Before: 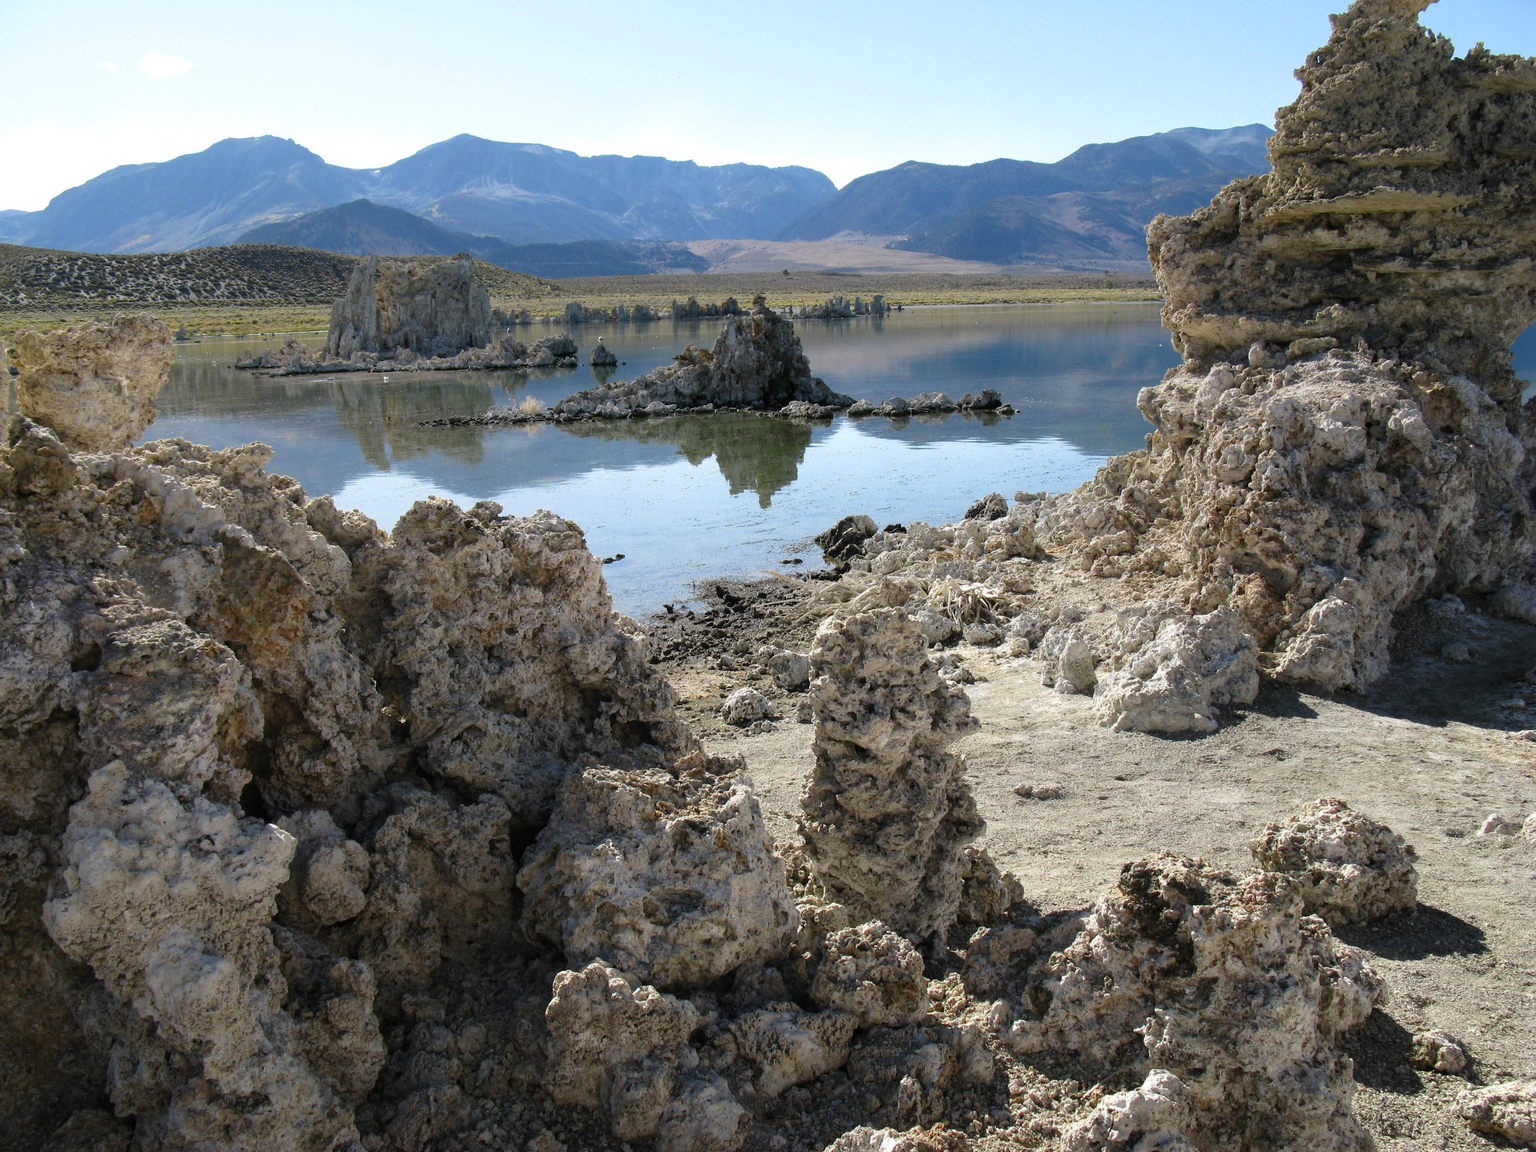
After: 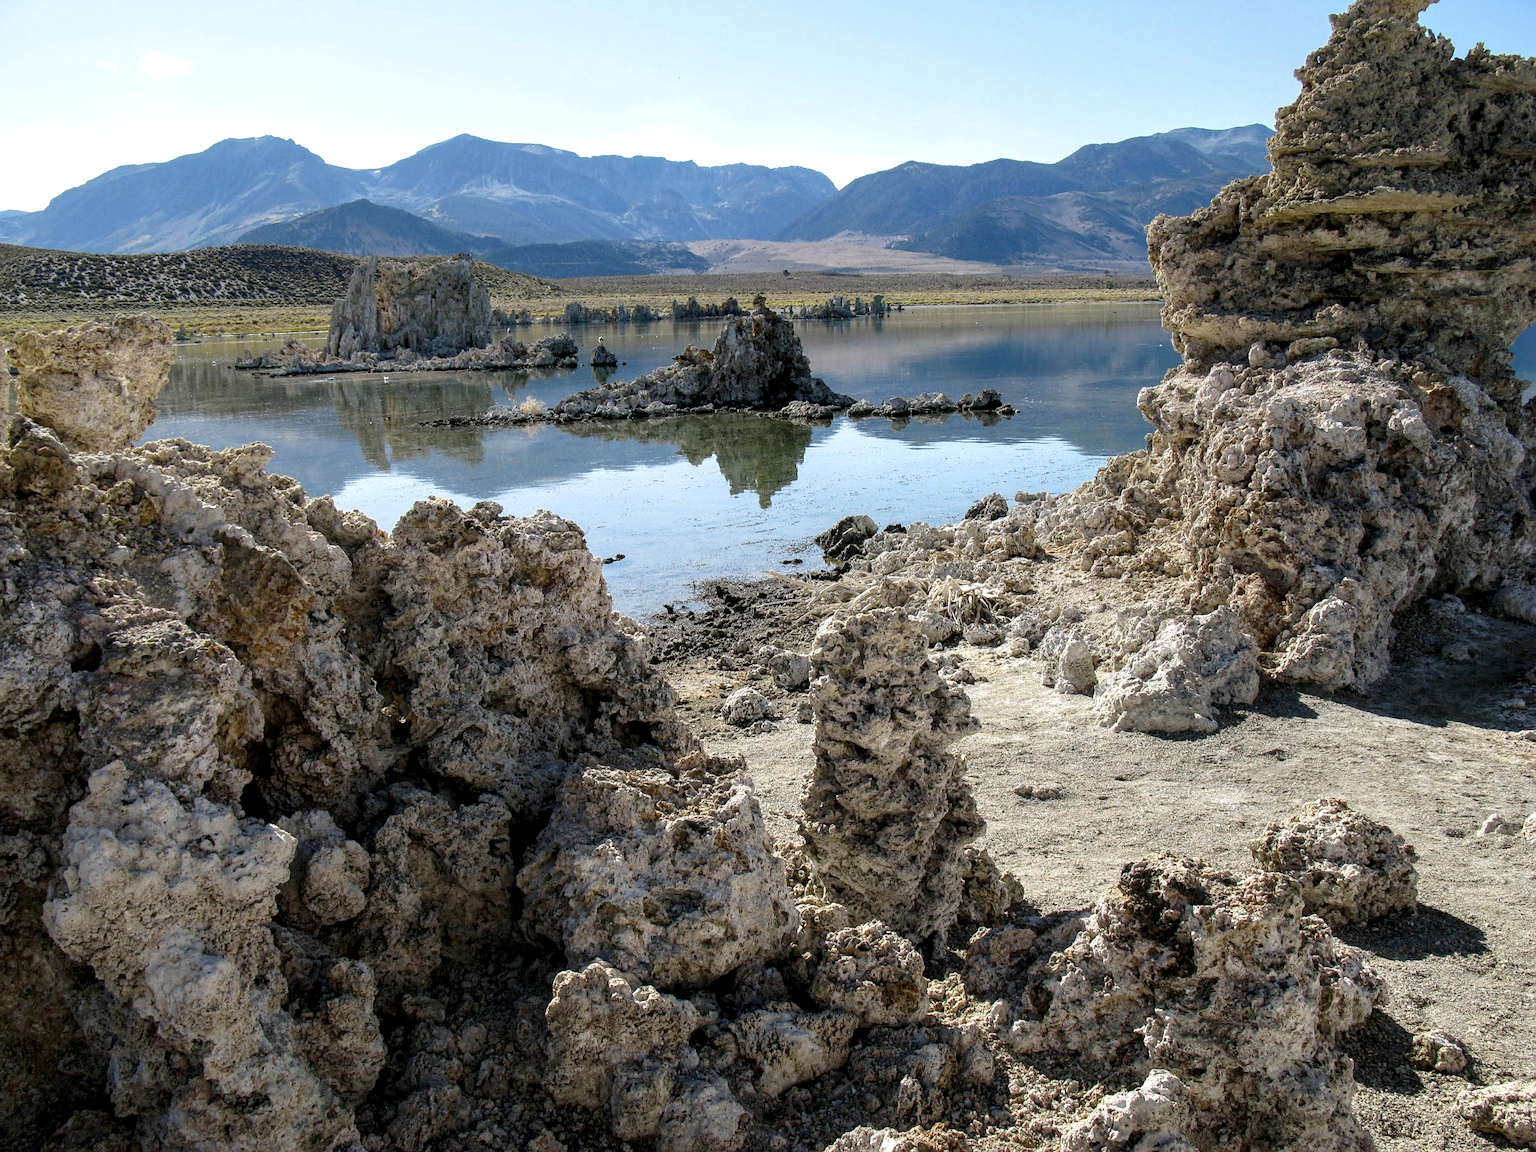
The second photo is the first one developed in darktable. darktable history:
sharpen: amount 0.207
local contrast: detail 130%
